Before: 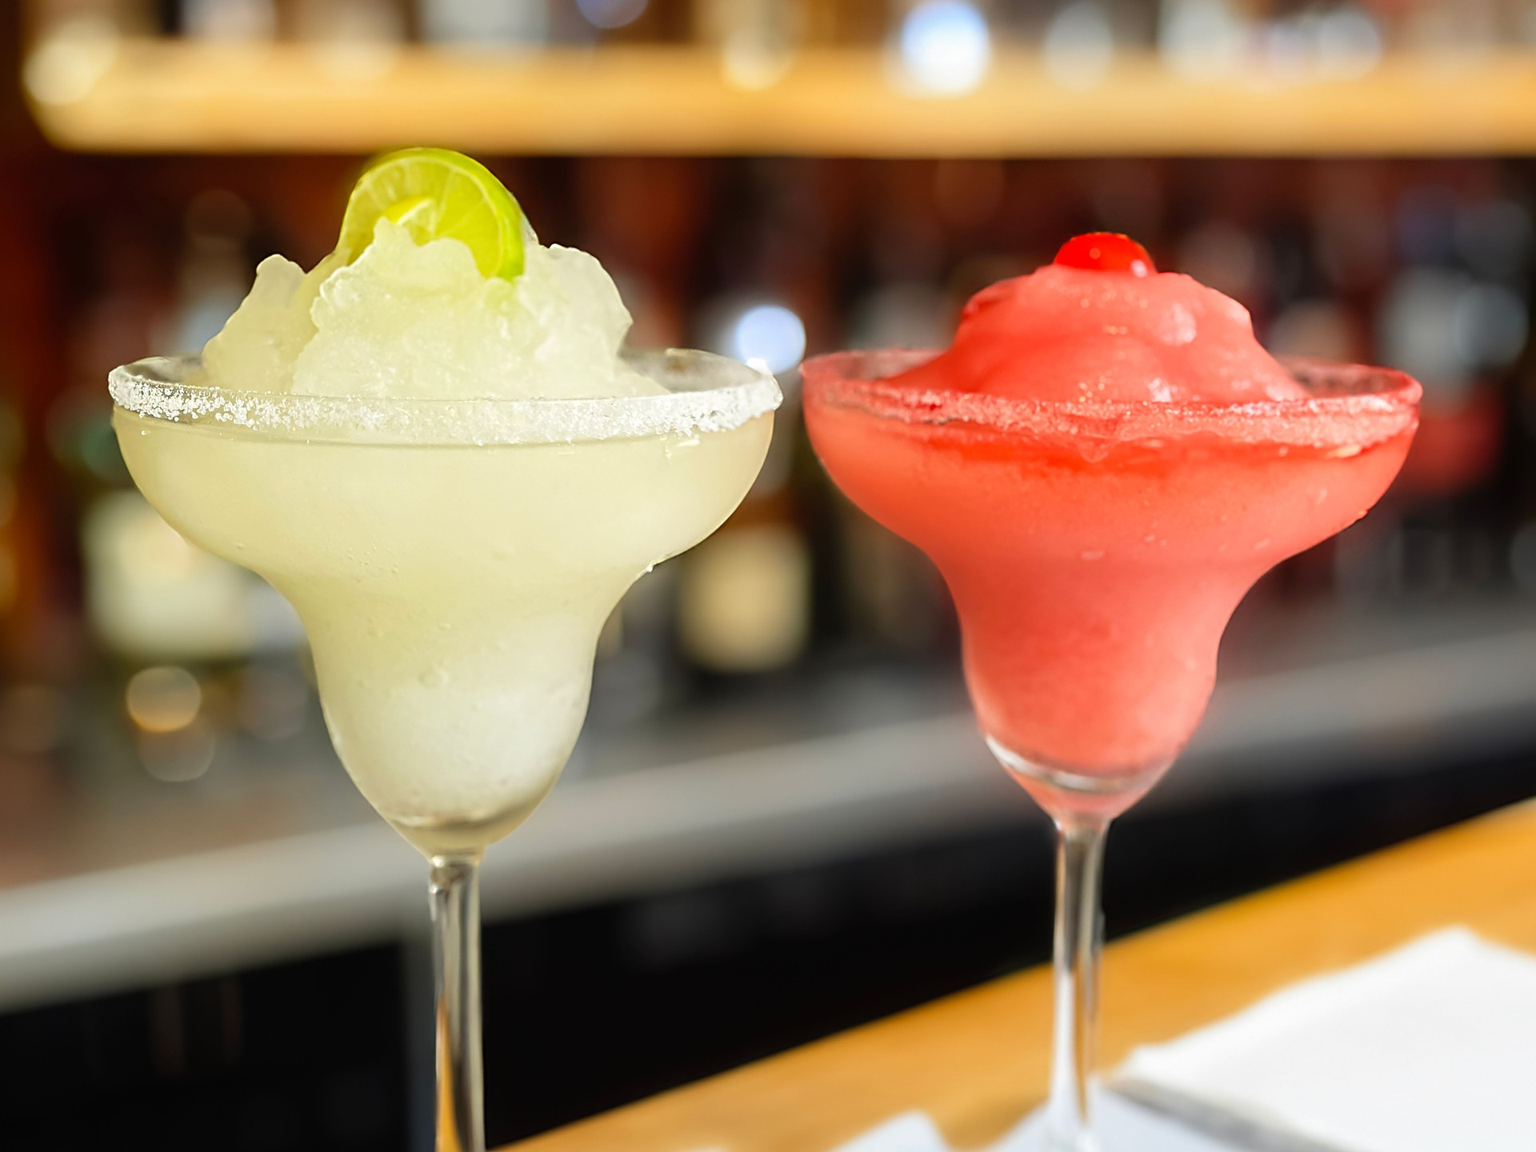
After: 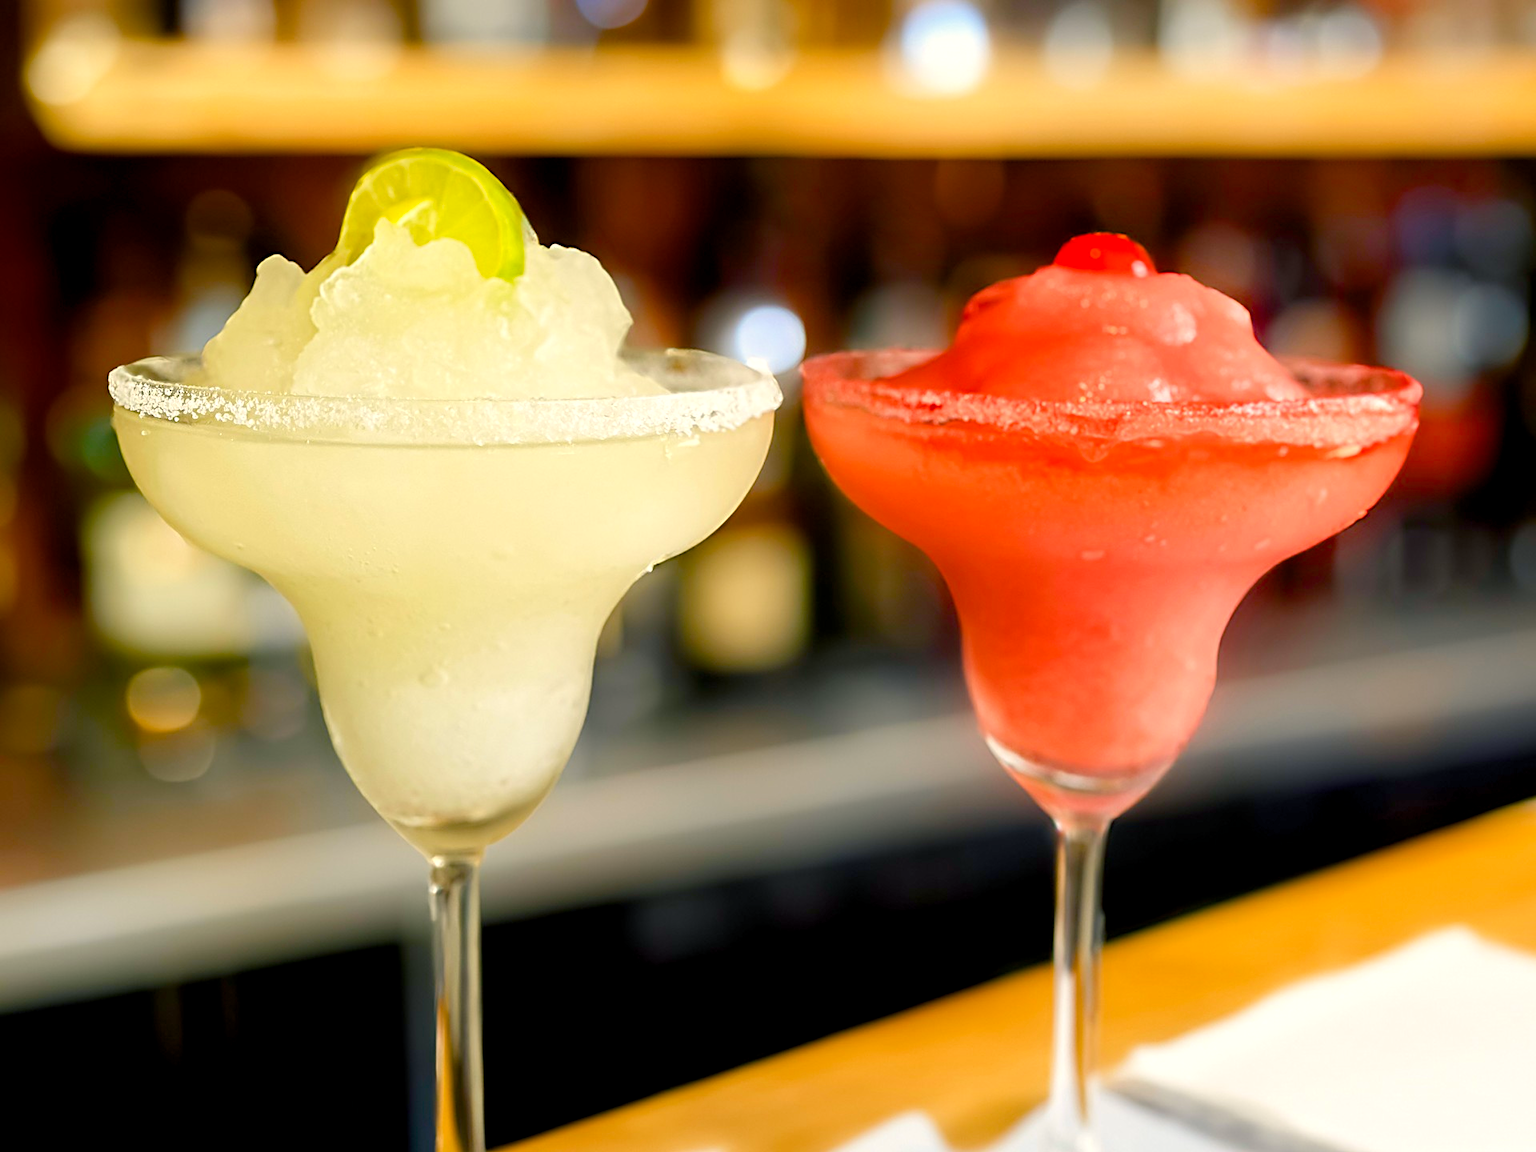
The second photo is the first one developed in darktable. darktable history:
color balance rgb: shadows lift › chroma 3%, shadows lift › hue 240.84°, highlights gain › chroma 3%, highlights gain › hue 73.2°, global offset › luminance -0.5%, perceptual saturation grading › global saturation 20%, perceptual saturation grading › highlights -25%, perceptual saturation grading › shadows 50%, global vibrance 25.26%
exposure: exposure 0.15 EV, compensate highlight preservation false
